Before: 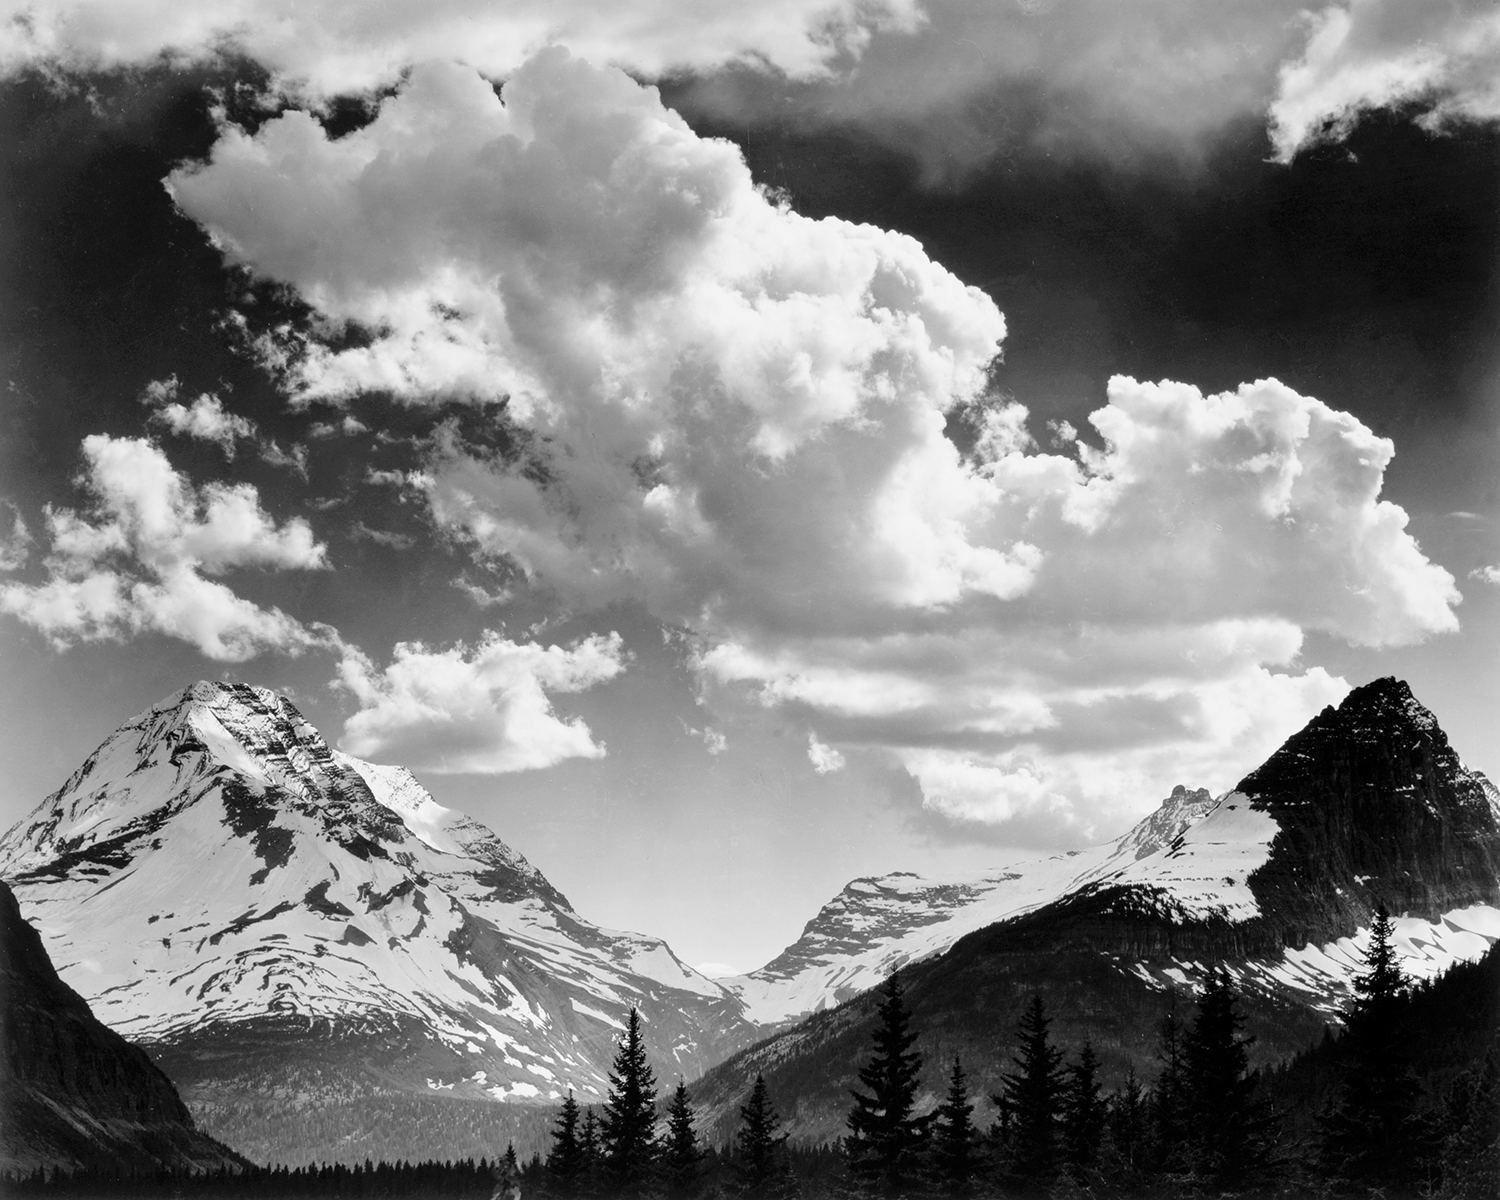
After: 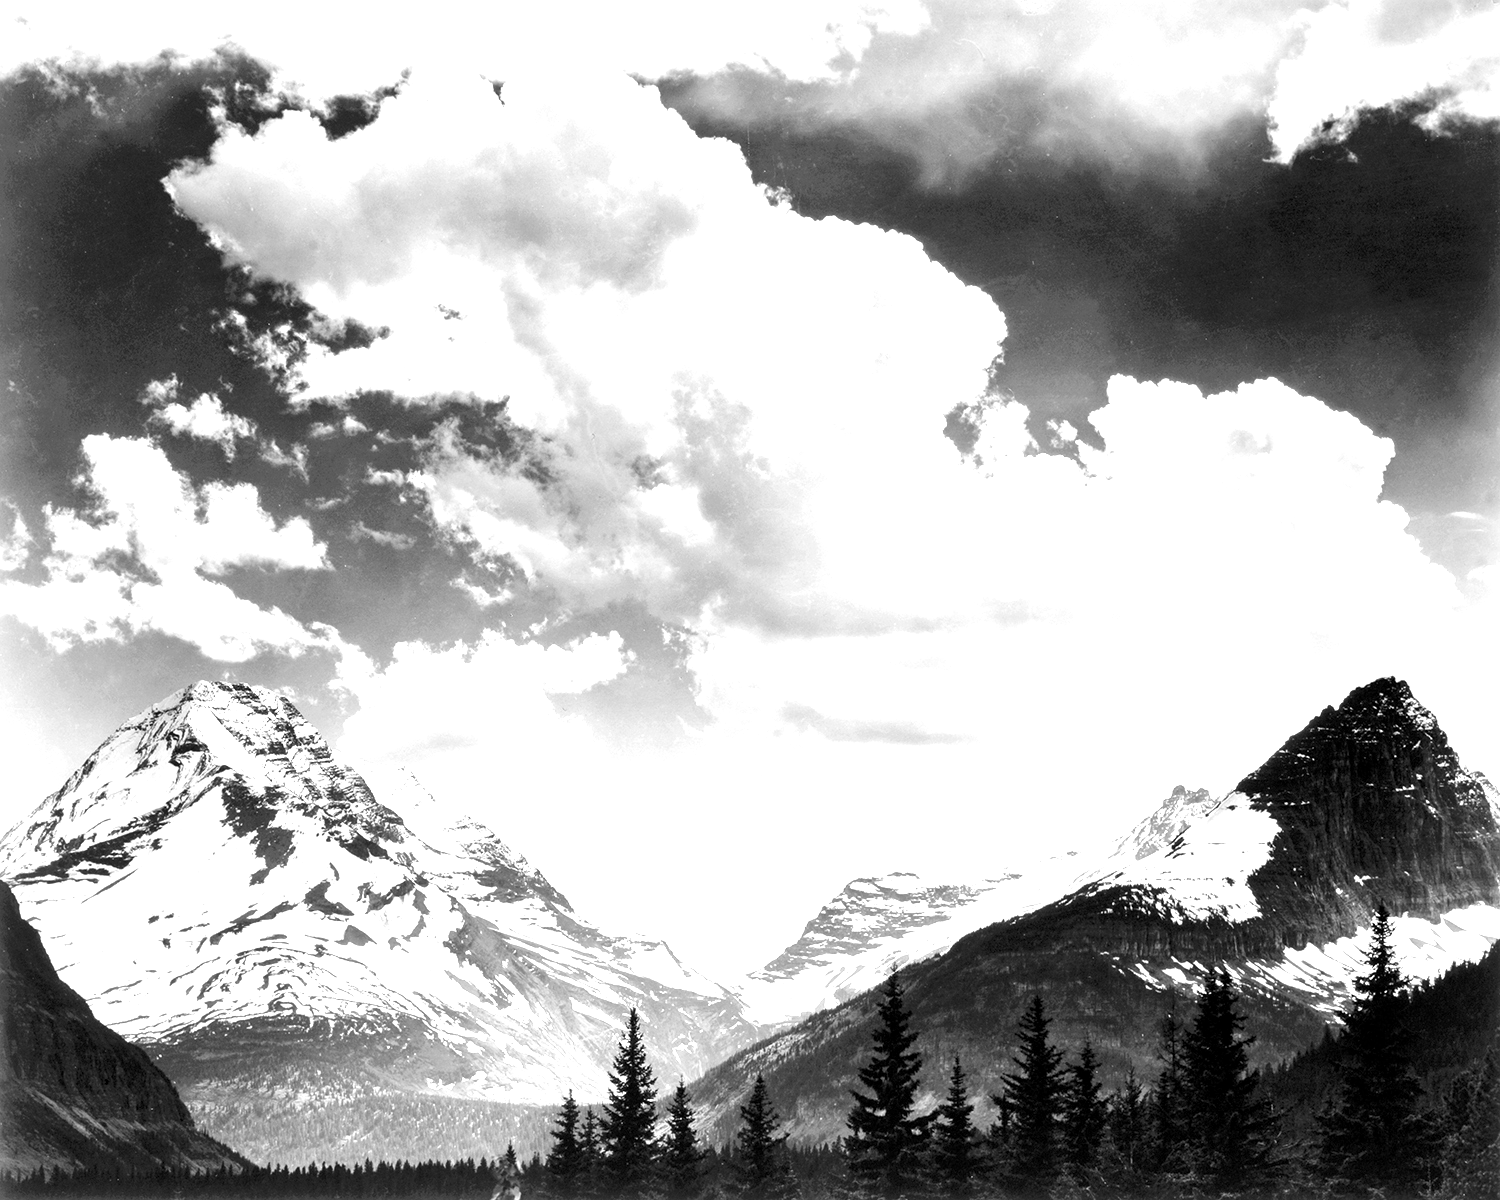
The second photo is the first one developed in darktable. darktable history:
exposure: black level correction 0, exposure 1.498 EV, compensate exposure bias true, compensate highlight preservation false
local contrast: mode bilateral grid, contrast 20, coarseness 50, detail 121%, midtone range 0.2
